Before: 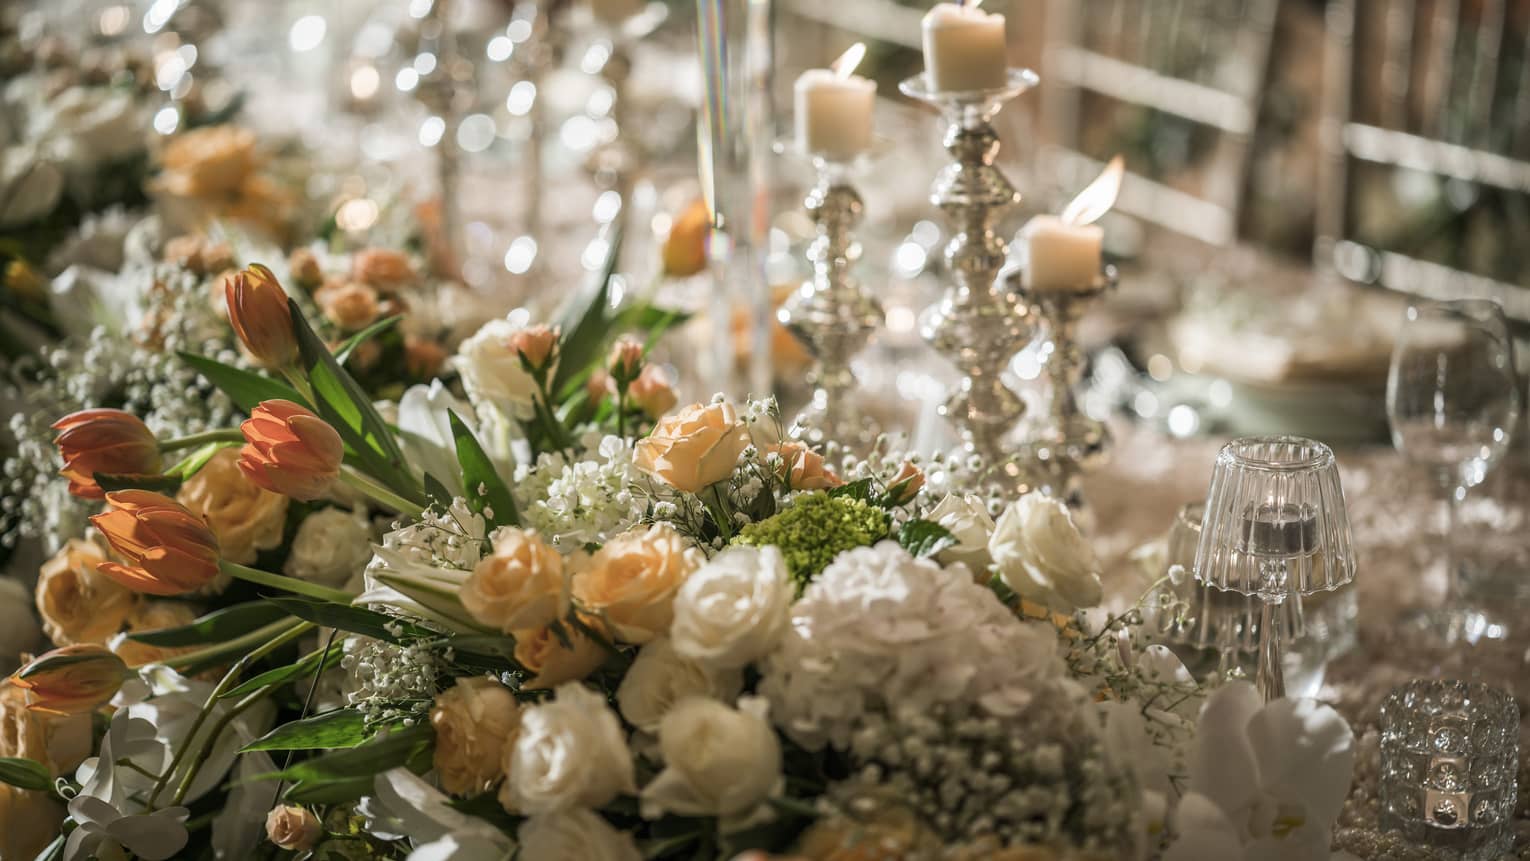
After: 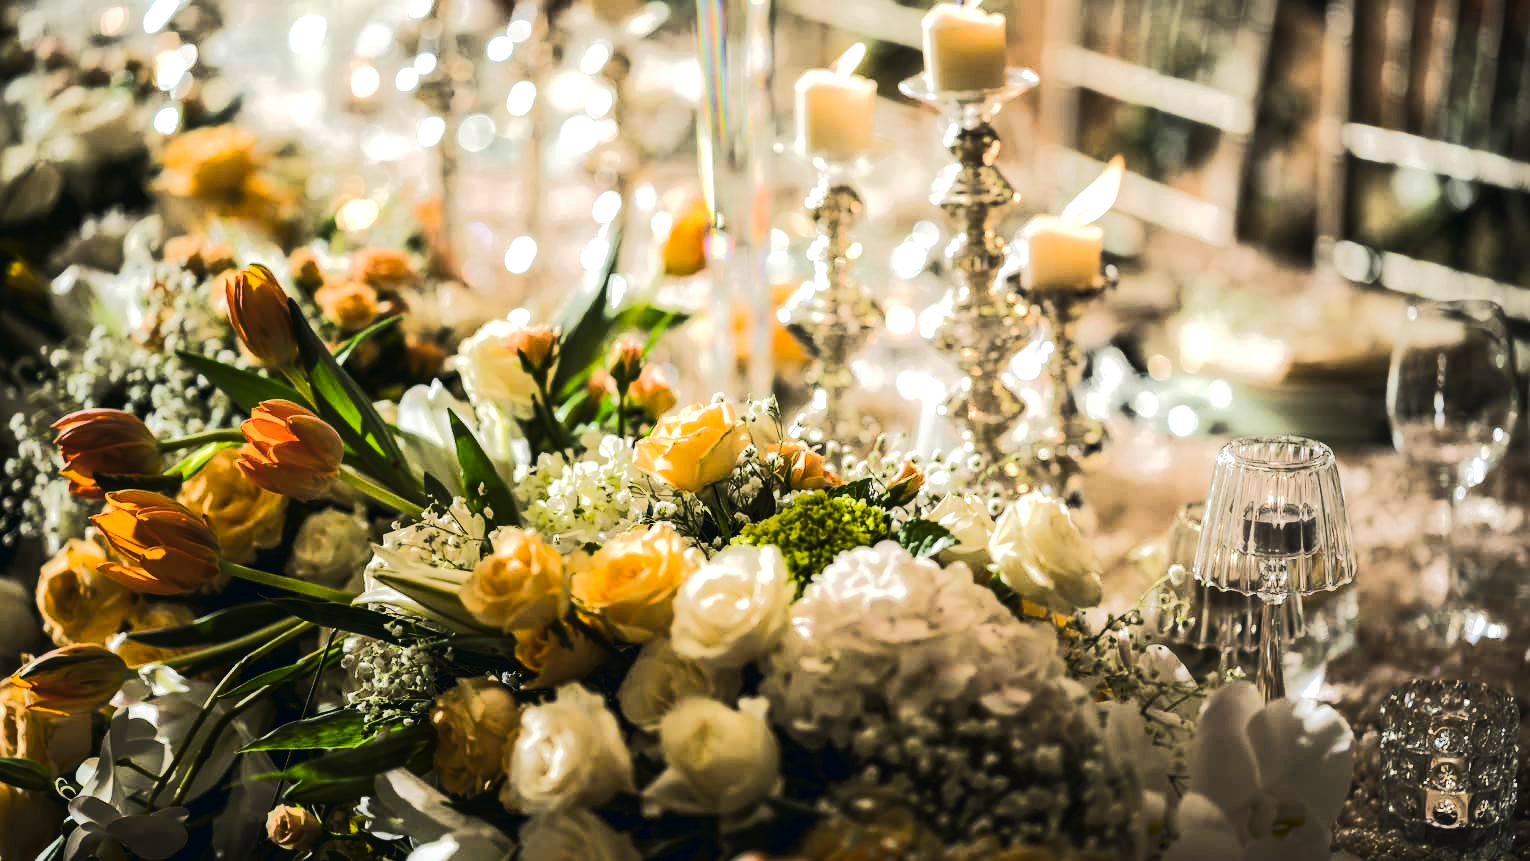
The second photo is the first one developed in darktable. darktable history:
tone equalizer: -8 EV -0.396 EV, -7 EV -0.36 EV, -6 EV -0.336 EV, -5 EV -0.212 EV, -3 EV 0.208 EV, -2 EV 0.319 EV, -1 EV 0.38 EV, +0 EV 0.414 EV
color balance rgb: global offset › chroma 0.058%, global offset › hue 253.75°, linear chroma grading › global chroma 24.644%, perceptual saturation grading › global saturation 7.269%, perceptual saturation grading › shadows 3.211%, perceptual brilliance grading › global brilliance 2.846%, perceptual brilliance grading › highlights -2.212%, perceptual brilliance grading › shadows 2.741%, global vibrance 20%
tone curve: curves: ch0 [(0, 0) (0.003, 0.011) (0.011, 0.014) (0.025, 0.018) (0.044, 0.023) (0.069, 0.028) (0.1, 0.031) (0.136, 0.039) (0.177, 0.056) (0.224, 0.081) (0.277, 0.129) (0.335, 0.188) (0.399, 0.256) (0.468, 0.367) (0.543, 0.514) (0.623, 0.684) (0.709, 0.785) (0.801, 0.846) (0.898, 0.884) (1, 1)], color space Lab, linked channels, preserve colors none
